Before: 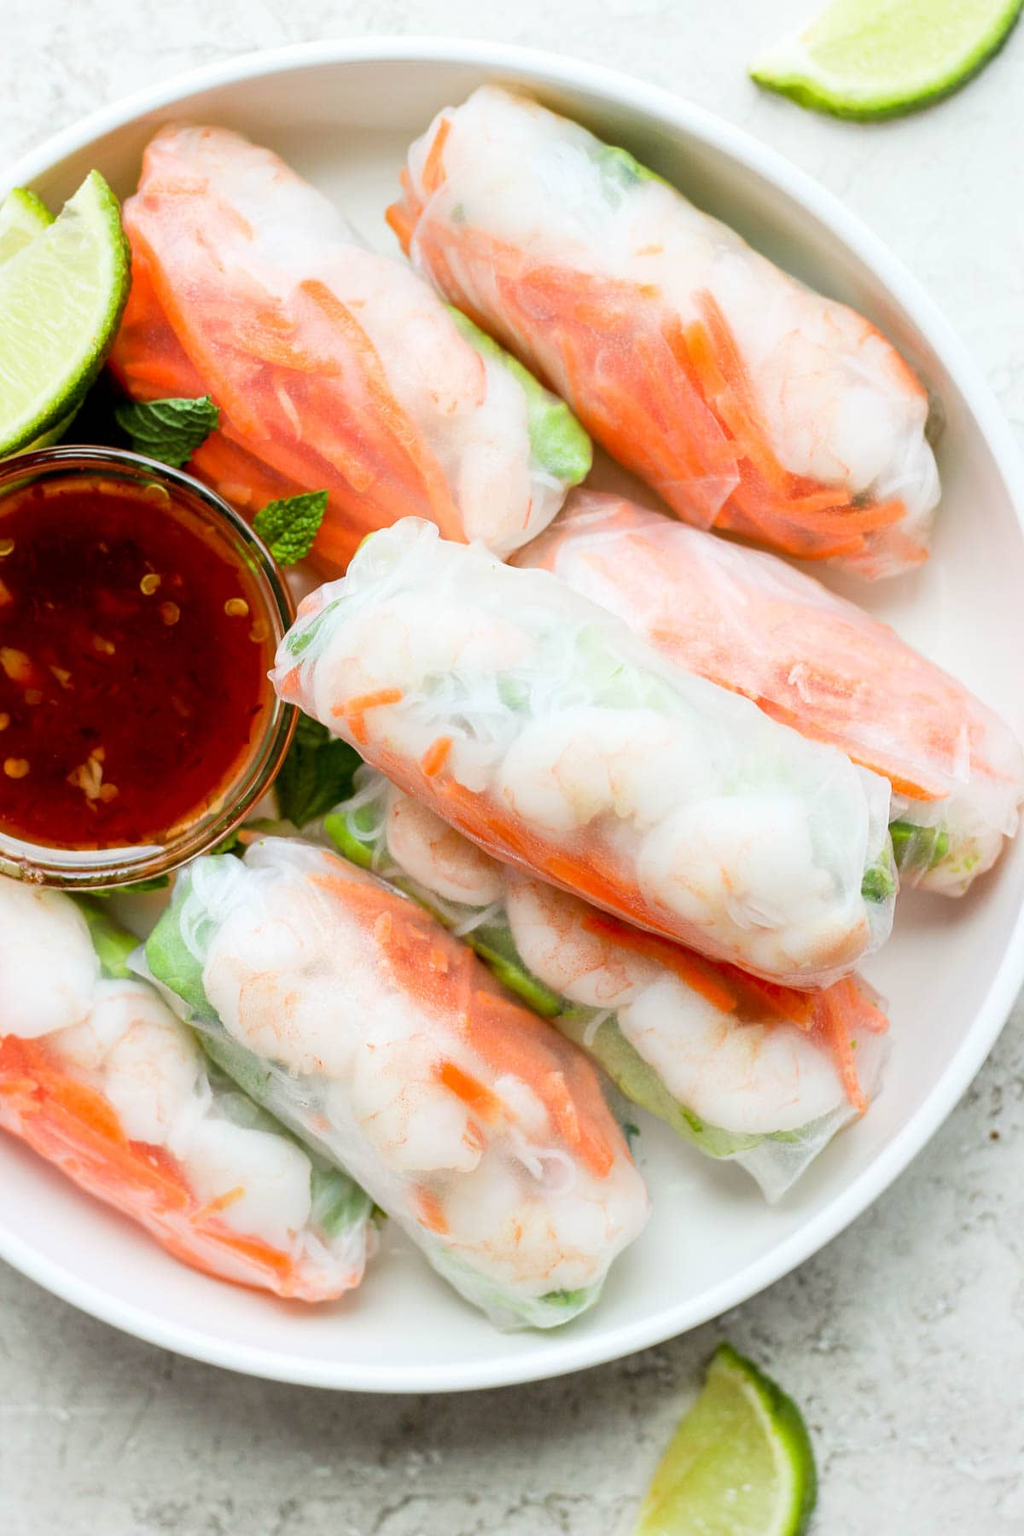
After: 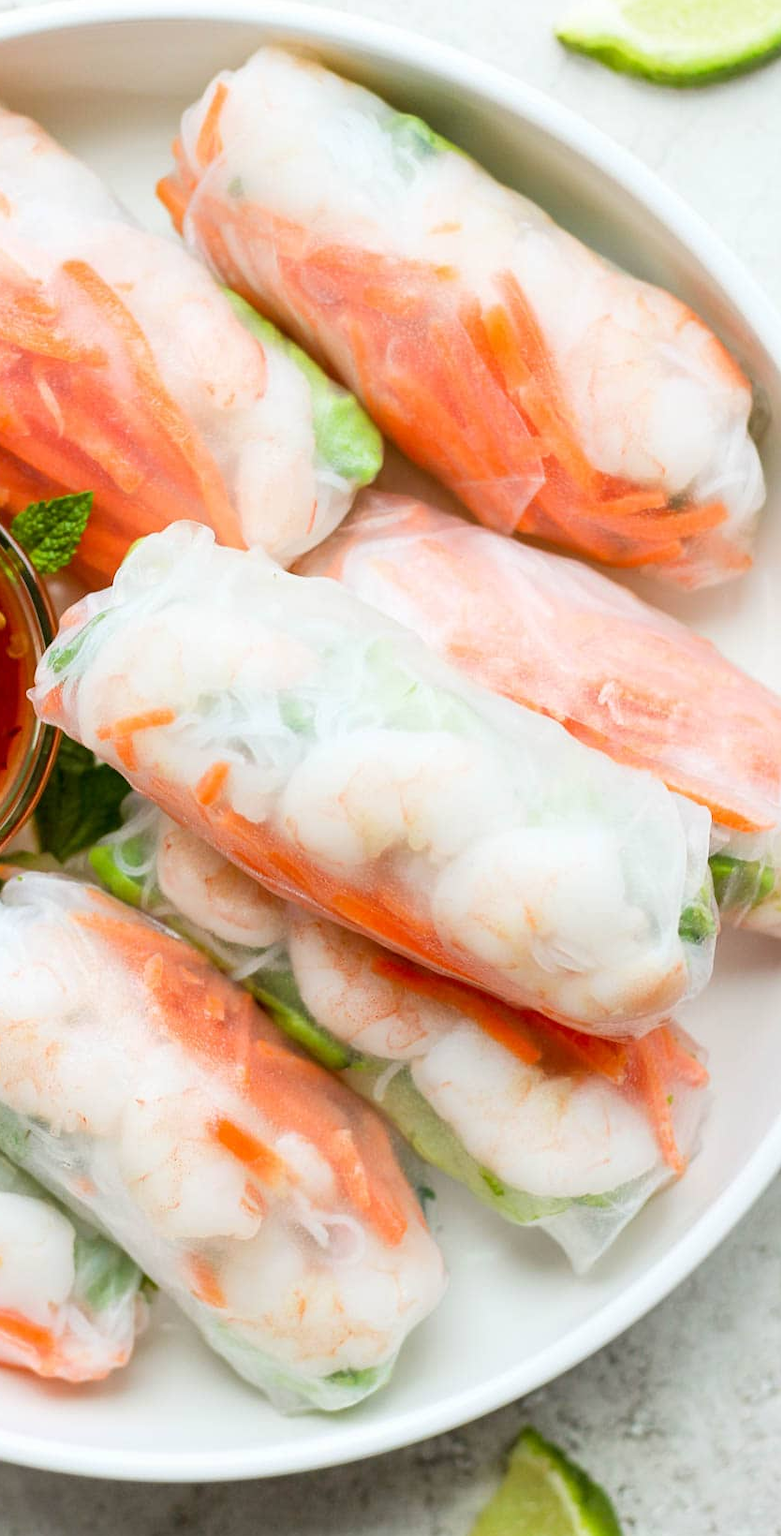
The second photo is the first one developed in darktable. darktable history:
crop and rotate: left 23.817%, top 2.824%, right 6.633%, bottom 6.024%
tone curve: color space Lab, independent channels, preserve colors none
